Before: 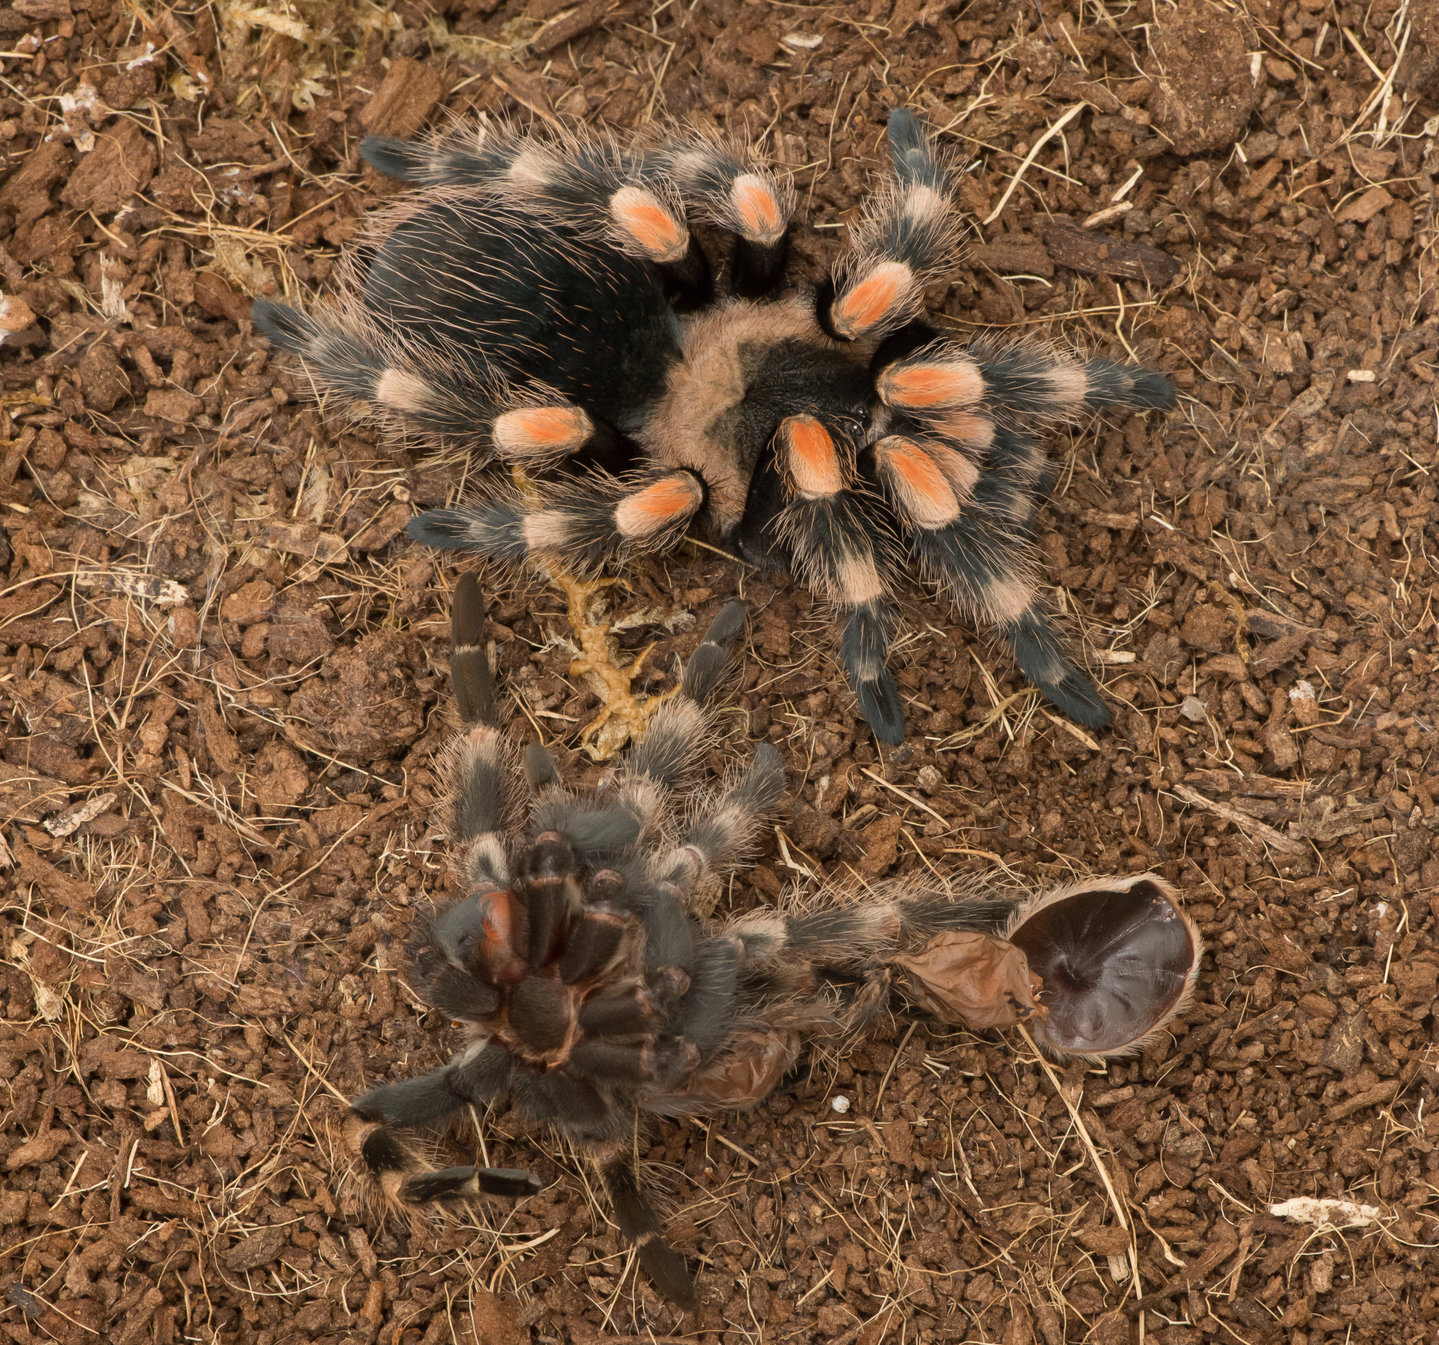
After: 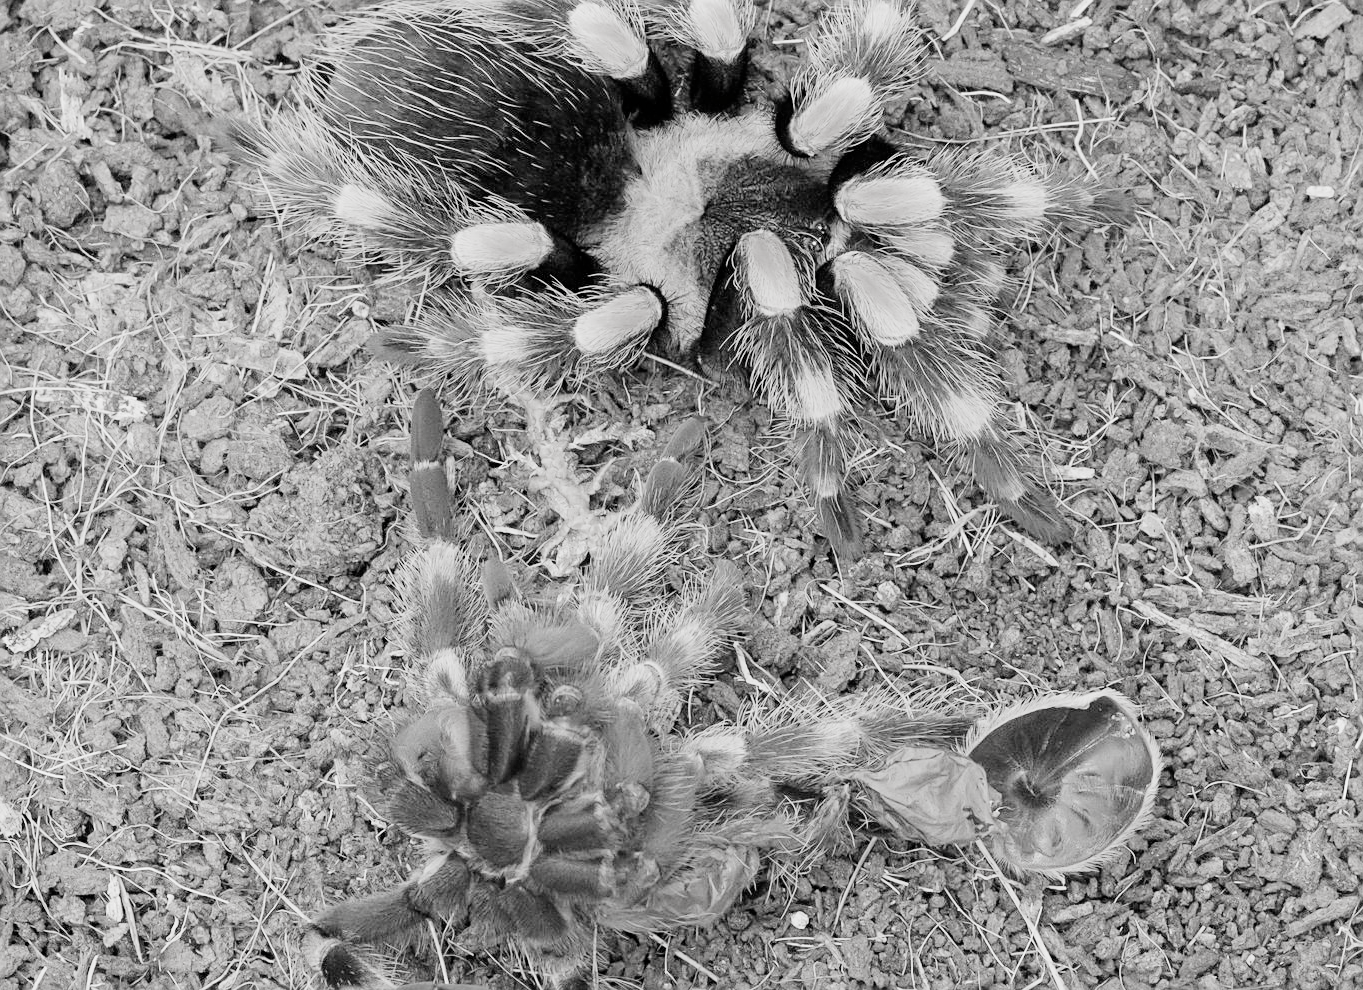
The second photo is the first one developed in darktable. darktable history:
filmic rgb: black relative exposure -6.07 EV, white relative exposure 6.96 EV, threshold 3.04 EV, hardness 2.26, enable highlight reconstruction true
exposure: exposure 1.998 EV, compensate exposure bias true, compensate highlight preservation false
sharpen: on, module defaults
contrast brightness saturation: saturation -0.983
crop and rotate: left 2.918%, top 13.752%, right 2.3%, bottom 12.61%
